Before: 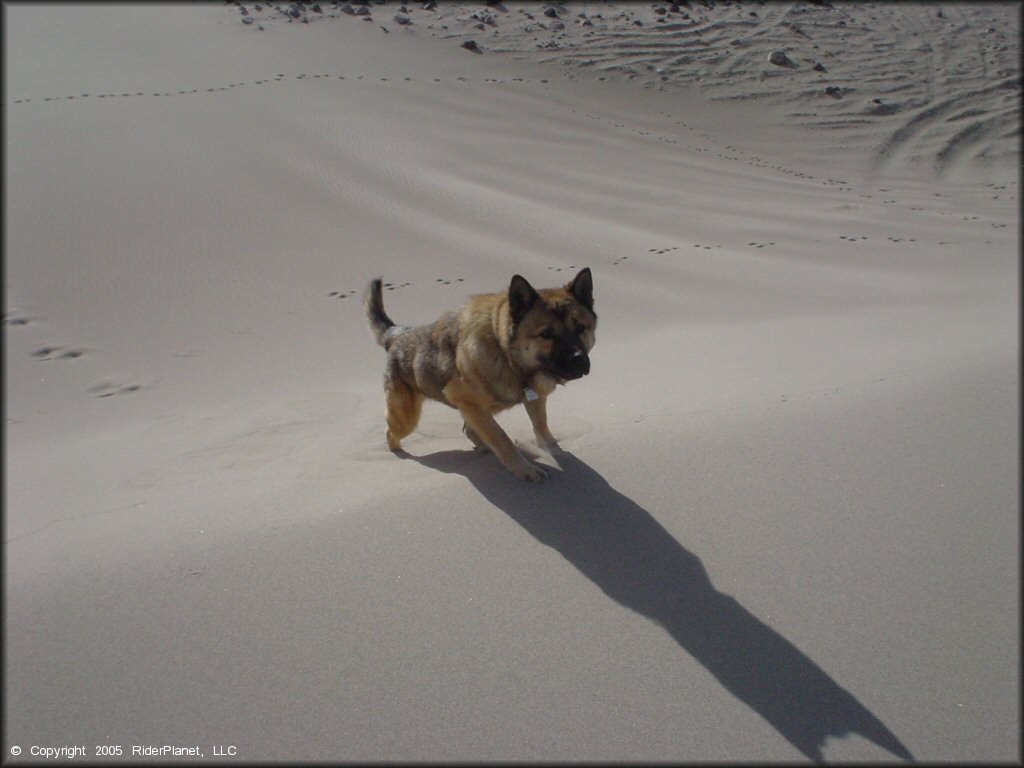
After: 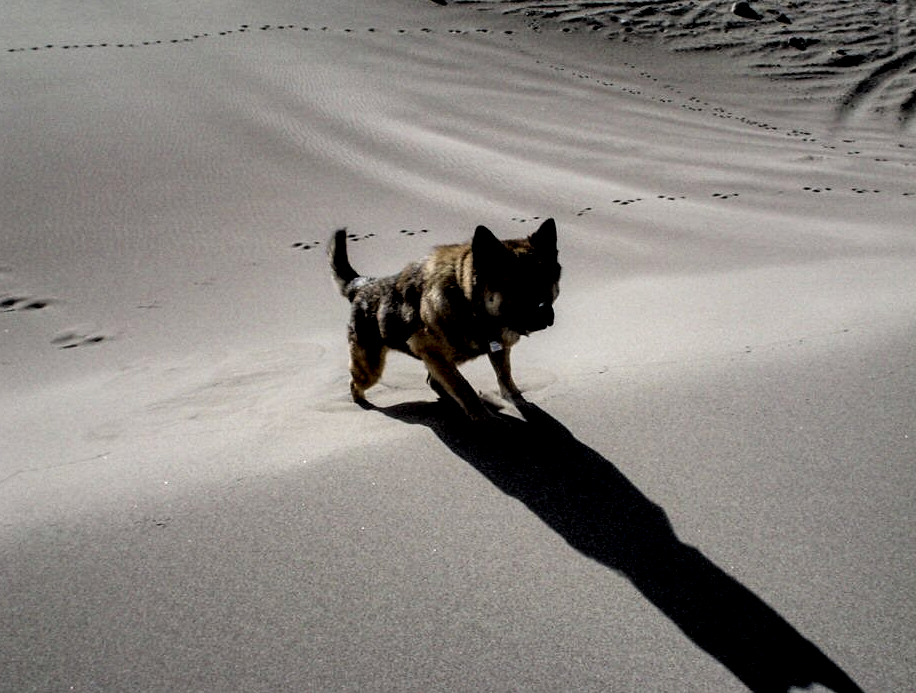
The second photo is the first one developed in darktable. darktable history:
crop: left 3.562%, top 6.479%, right 6.725%, bottom 3.186%
filmic rgb: black relative exposure -5.01 EV, white relative exposure 3.5 EV, hardness 3.18, contrast 1.394, highlights saturation mix -48.54%
contrast equalizer: y [[0.6 ×6], [0.55 ×6], [0 ×6], [0 ×6], [0 ×6]]
local contrast: highlights 65%, shadows 53%, detail 168%, midtone range 0.51
